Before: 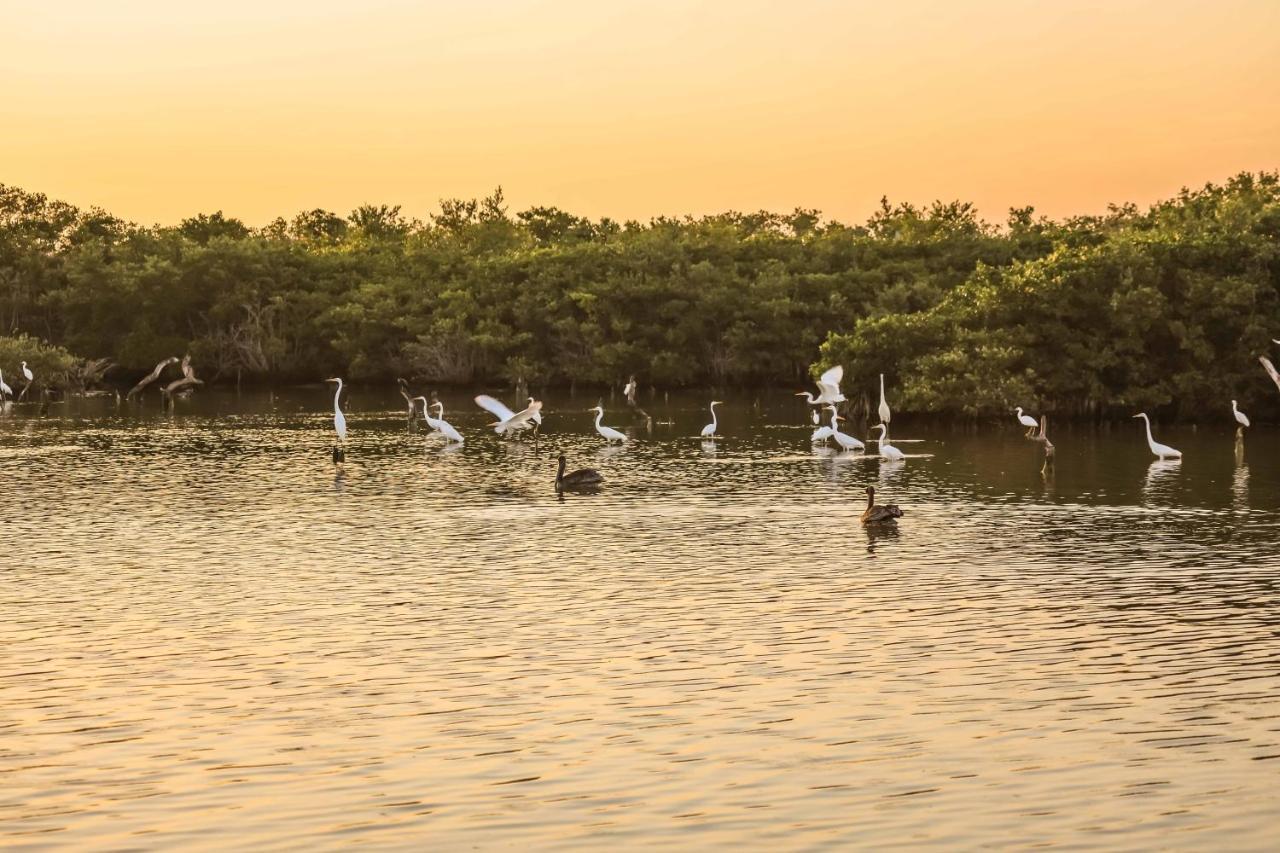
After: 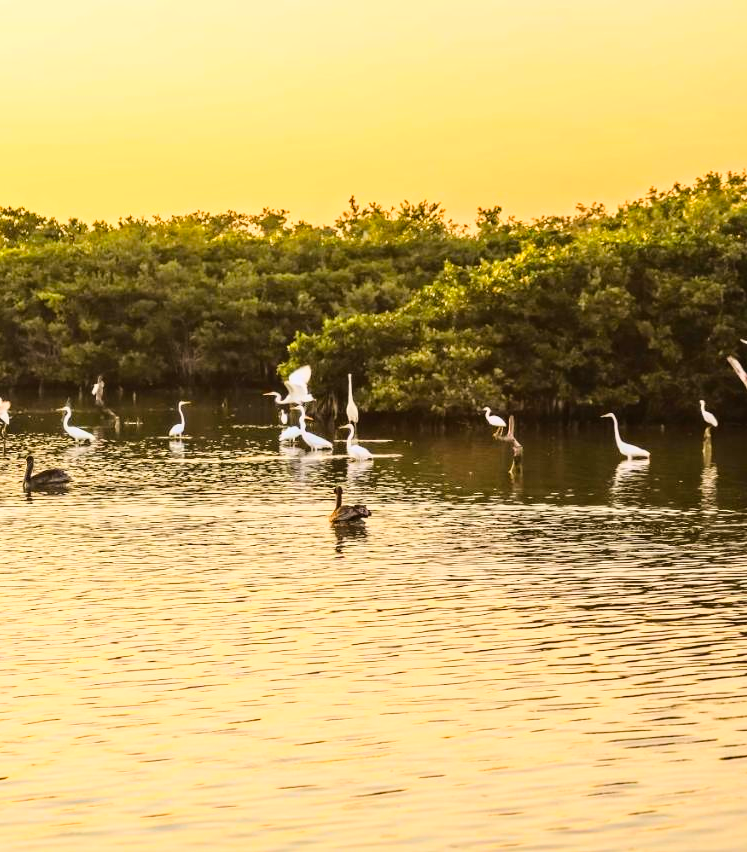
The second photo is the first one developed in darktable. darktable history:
base curve: curves: ch0 [(0, 0) (0.028, 0.03) (0.121, 0.232) (0.46, 0.748) (0.859, 0.968) (1, 1)]
crop: left 41.6%
color balance rgb: perceptual saturation grading › global saturation 25.868%
